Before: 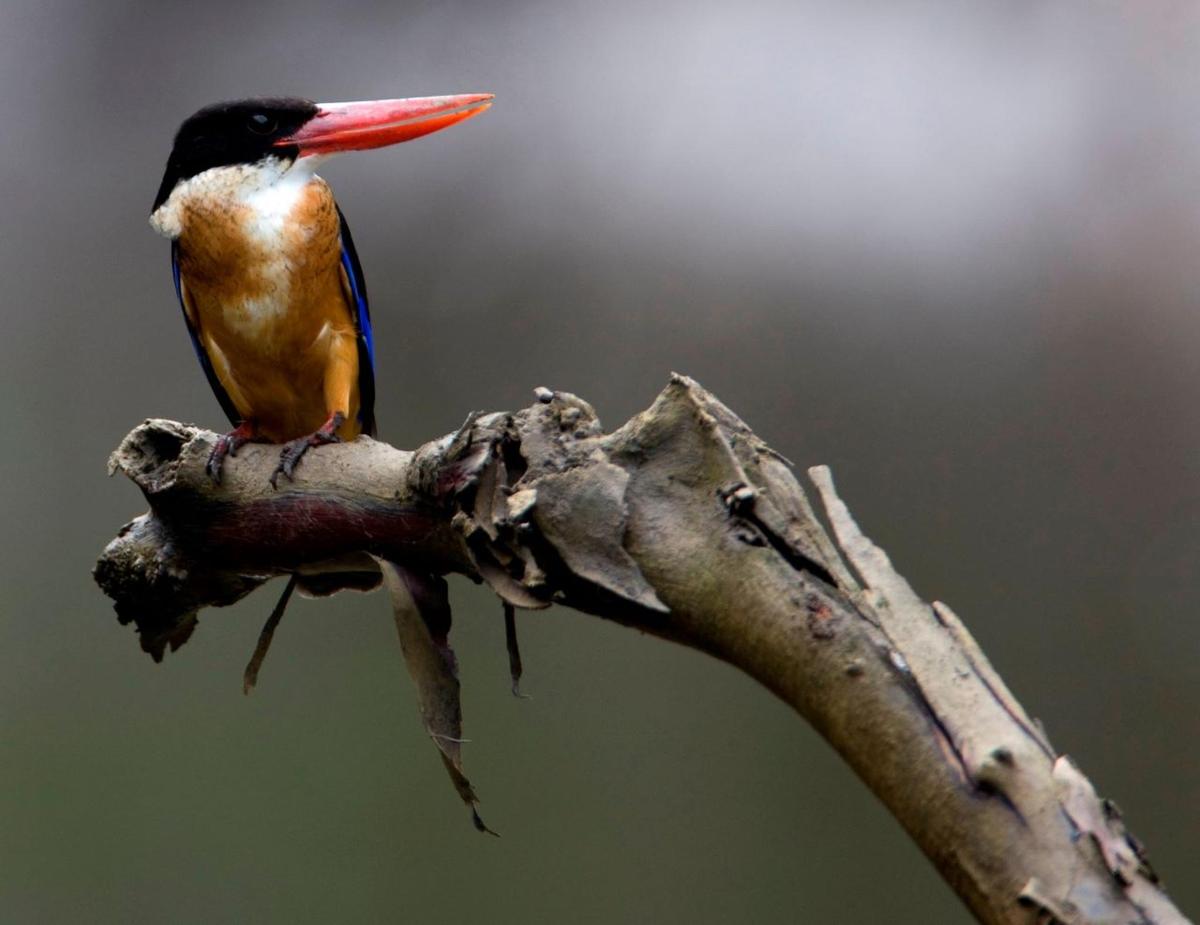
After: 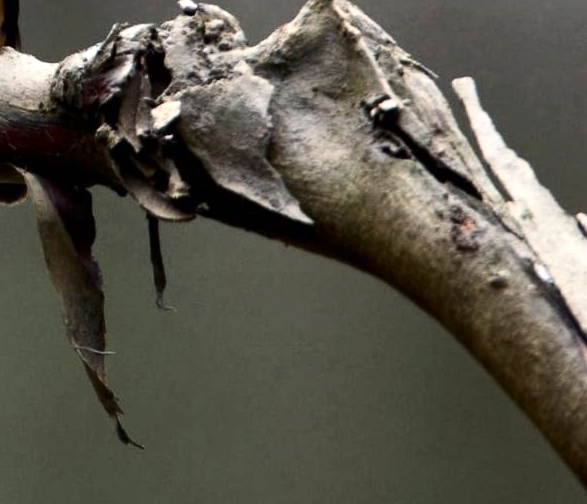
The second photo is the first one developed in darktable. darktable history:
color calibration: illuminant same as pipeline (D50), adaptation none (bypass), x 0.332, y 0.334, temperature 5007.87 K
exposure: exposure 0.7 EV, compensate highlight preservation false
contrast brightness saturation: contrast 0.253, saturation -0.317
crop: left 29.723%, top 42.009%, right 21.286%, bottom 3.491%
